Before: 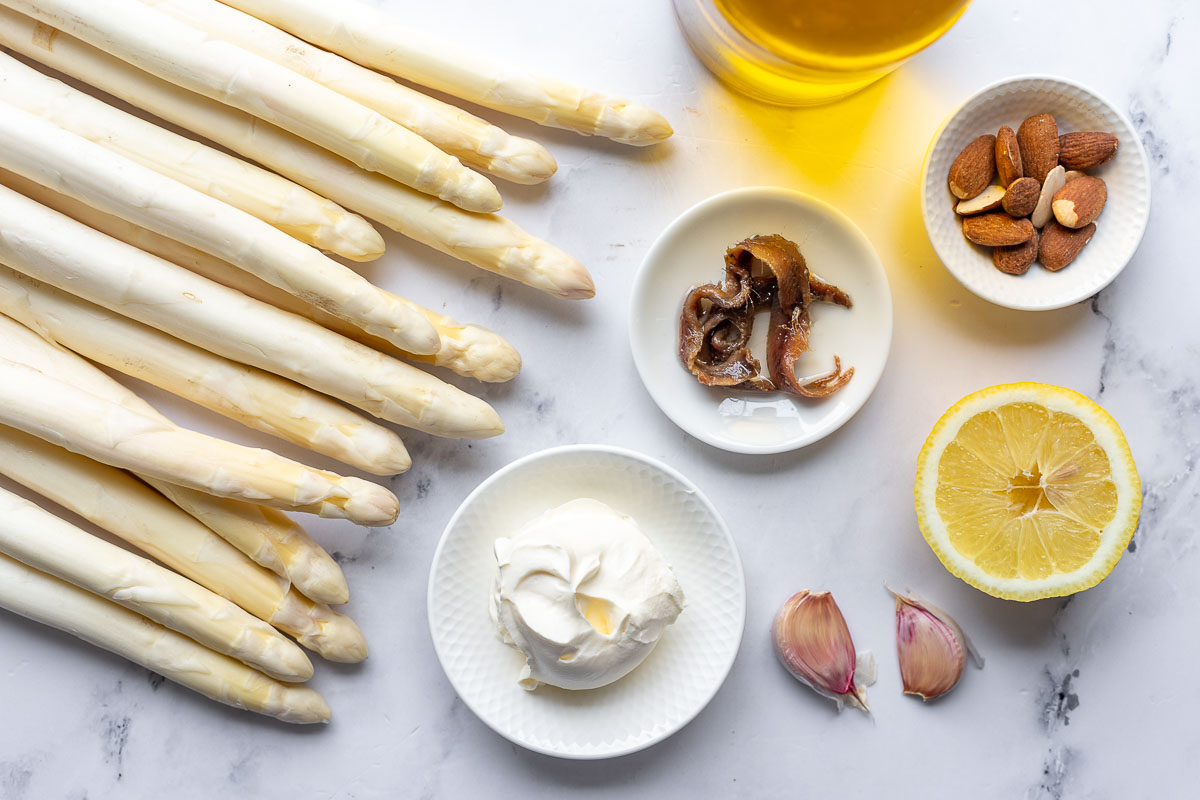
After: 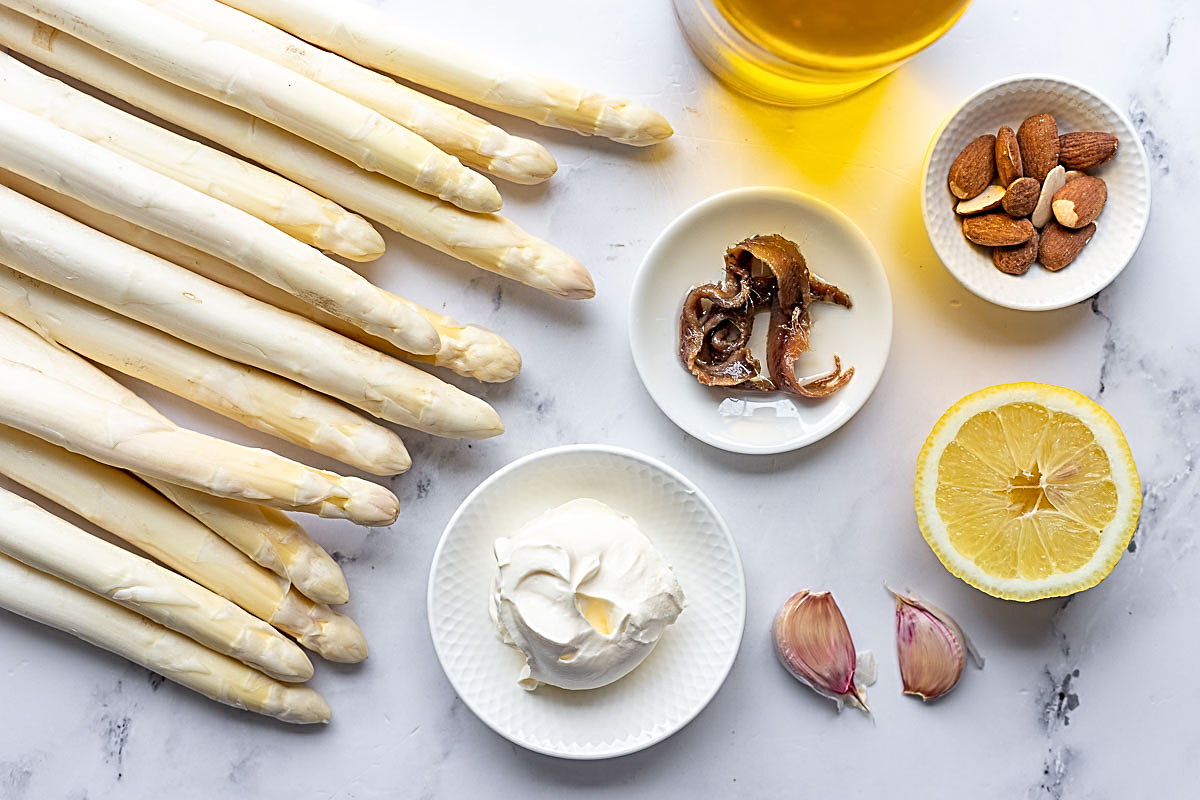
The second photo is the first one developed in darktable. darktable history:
exposure: compensate highlight preservation false
sharpen: radius 2.817, amount 0.715
